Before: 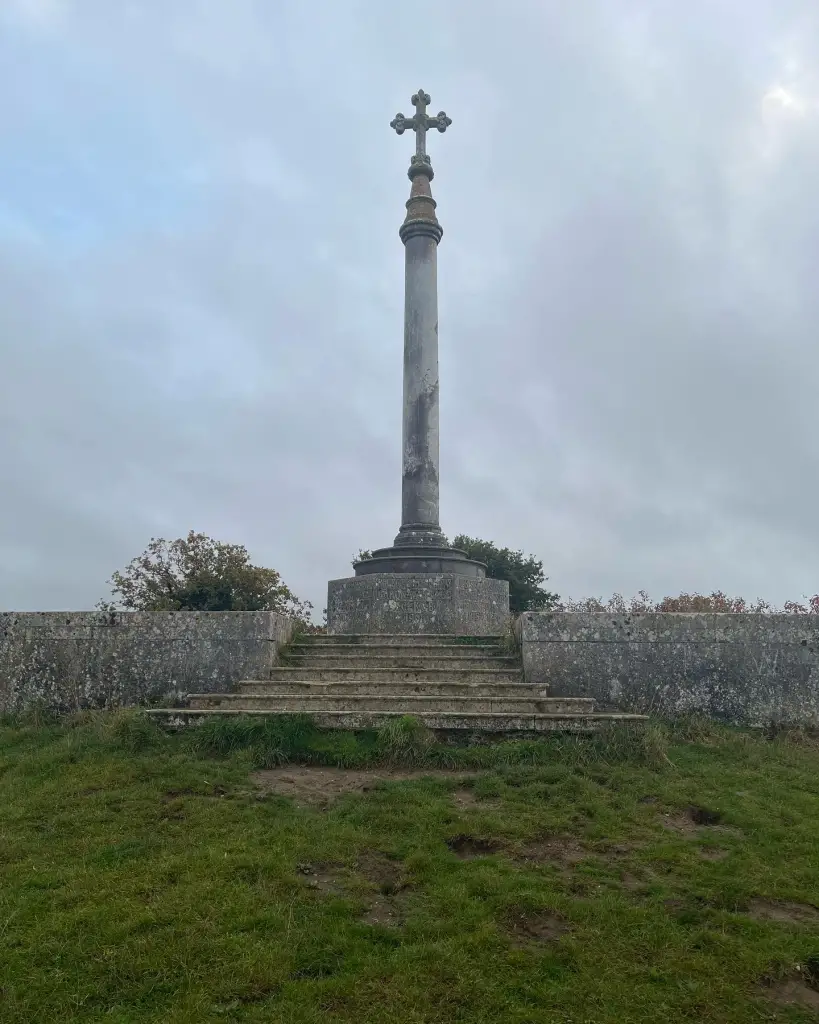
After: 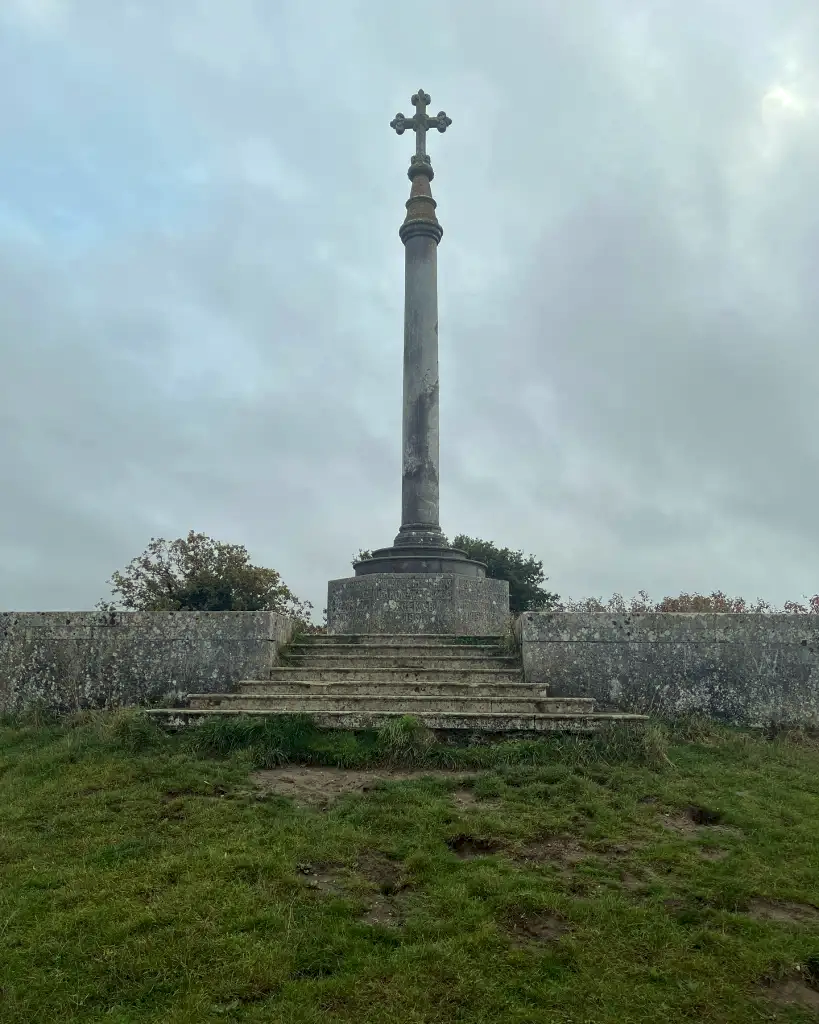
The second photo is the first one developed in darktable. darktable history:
color correction: highlights a* -4.73, highlights b* 5.06, saturation 0.97
local contrast: mode bilateral grid, contrast 20, coarseness 100, detail 150%, midtone range 0.2
